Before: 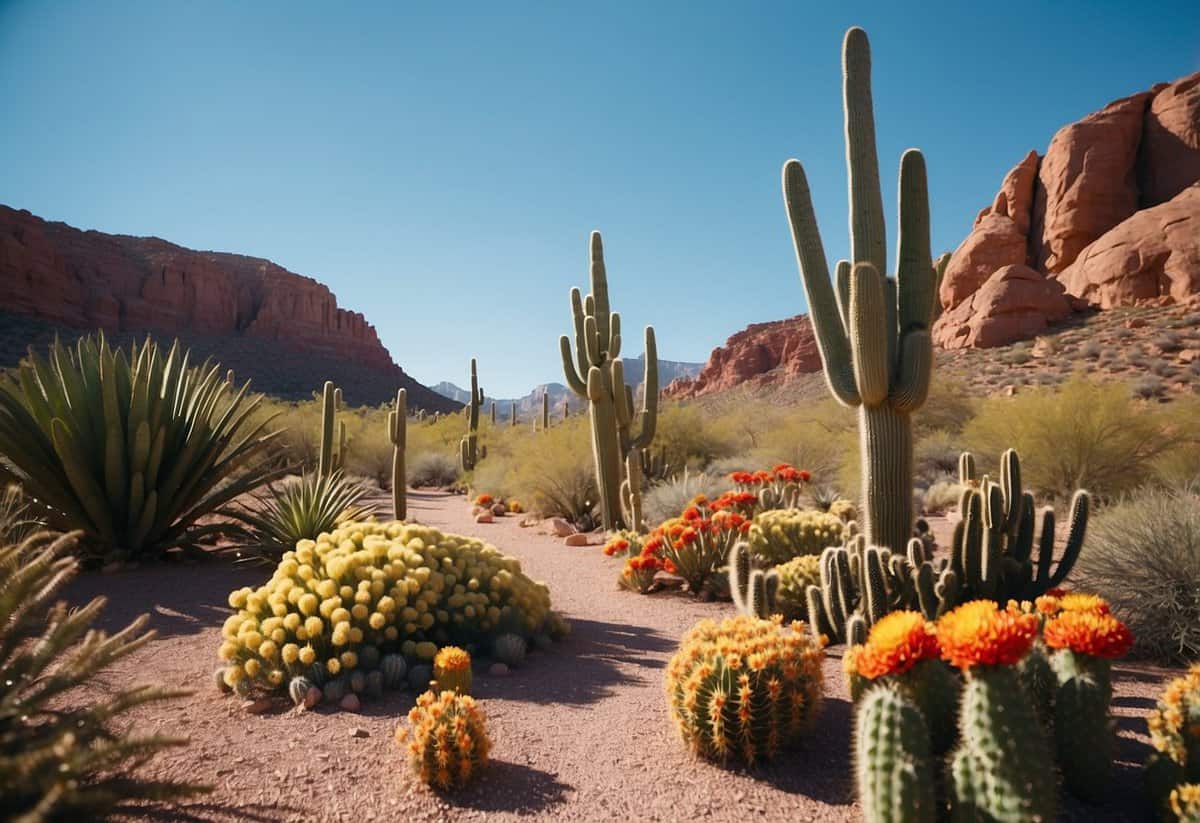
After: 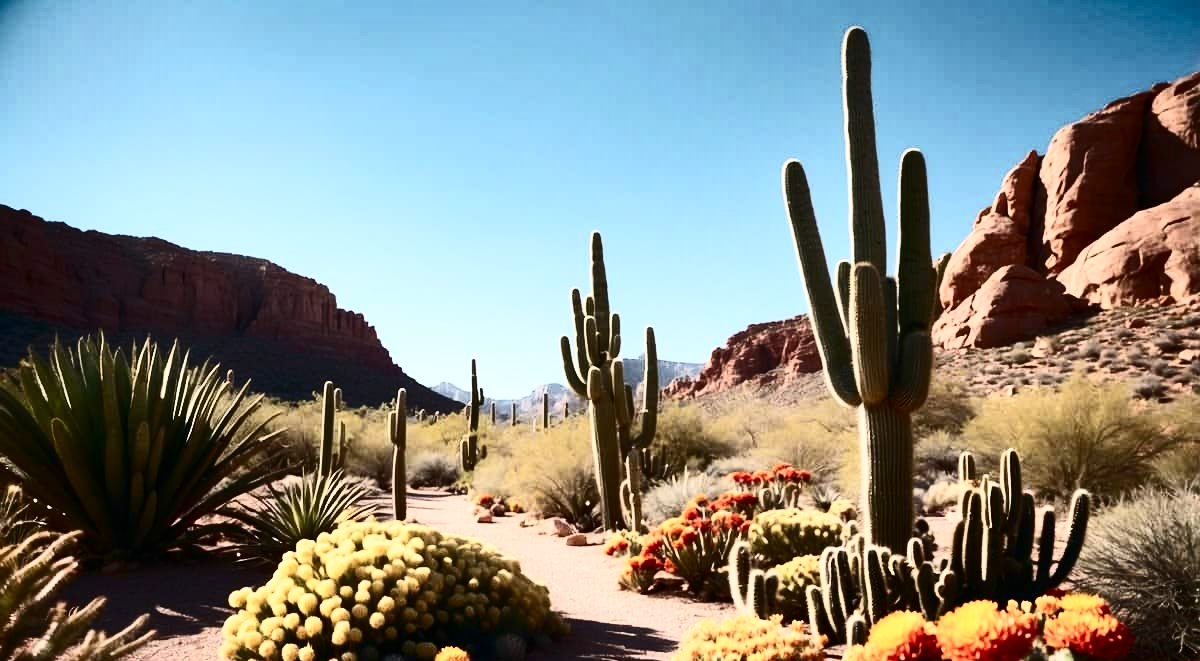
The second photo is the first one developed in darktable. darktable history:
contrast brightness saturation: contrast 0.498, saturation -0.087
exposure: exposure 0.298 EV, compensate highlight preservation false
crop: bottom 19.676%
shadows and highlights: soften with gaussian
